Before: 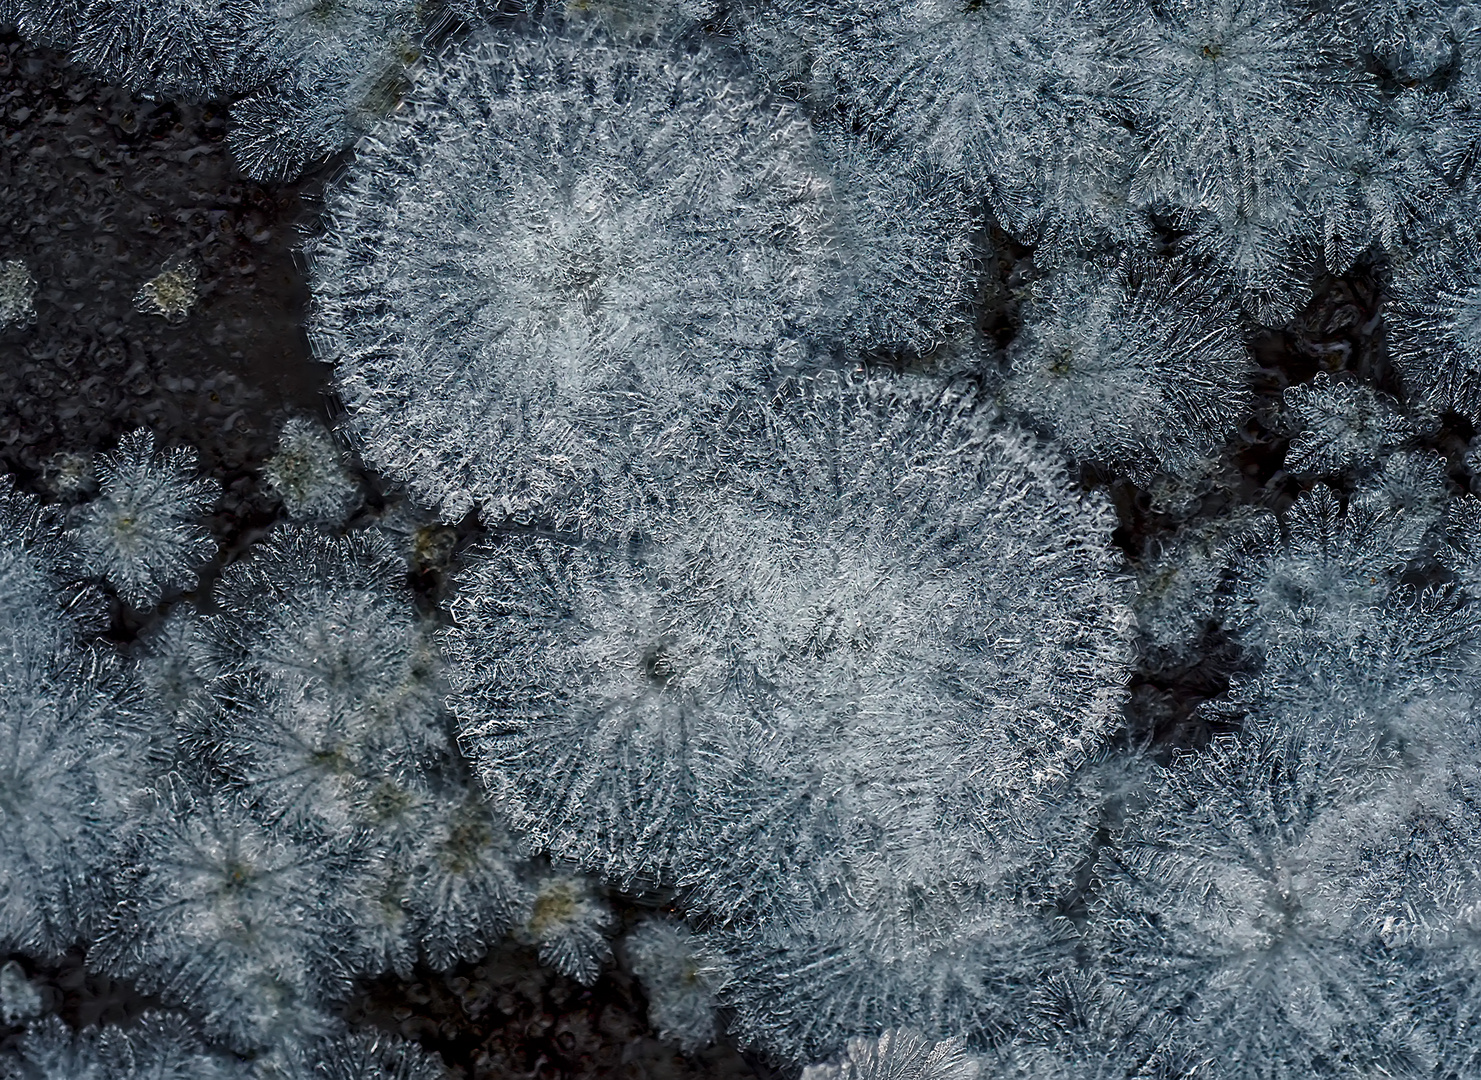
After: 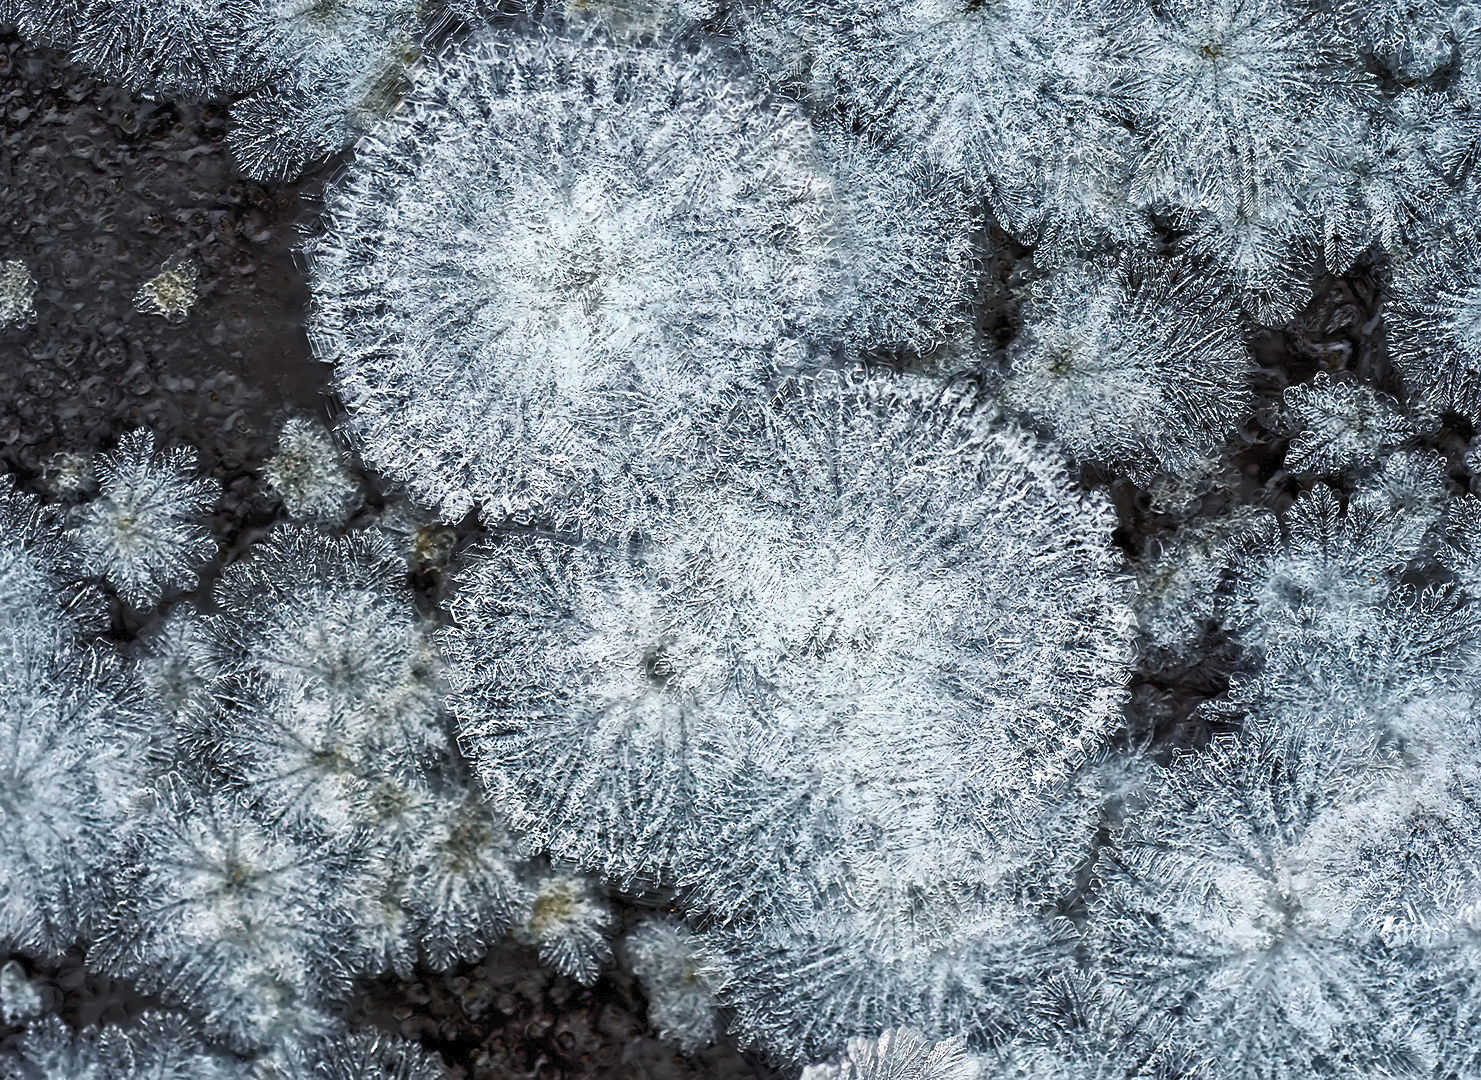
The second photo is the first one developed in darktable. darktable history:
contrast brightness saturation: contrast 0.385, brightness 0.536
